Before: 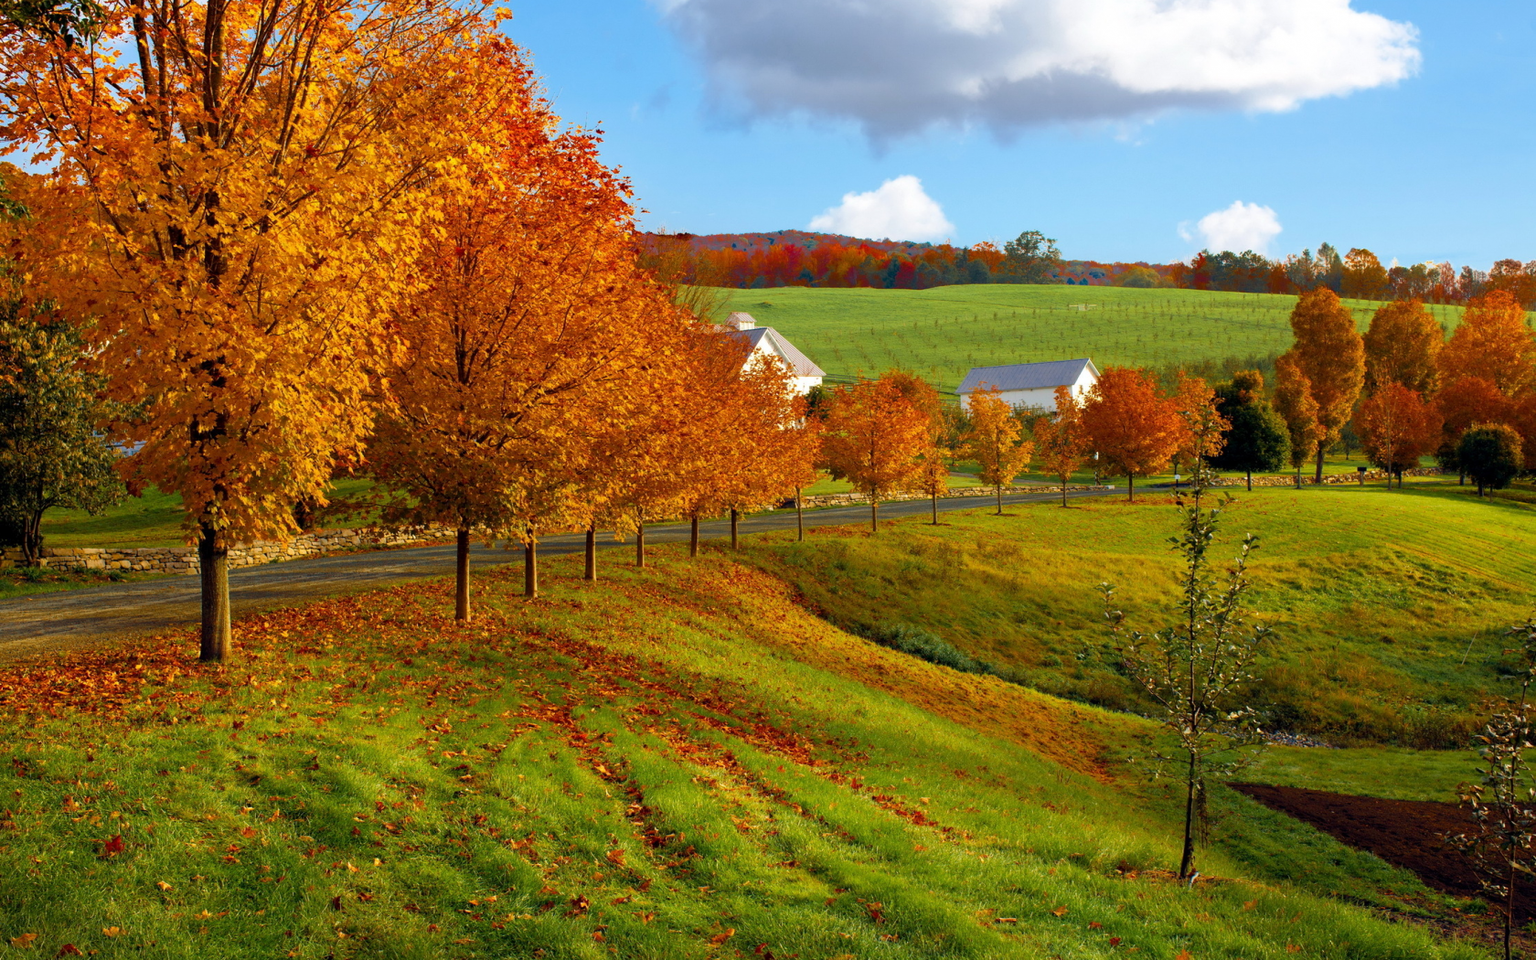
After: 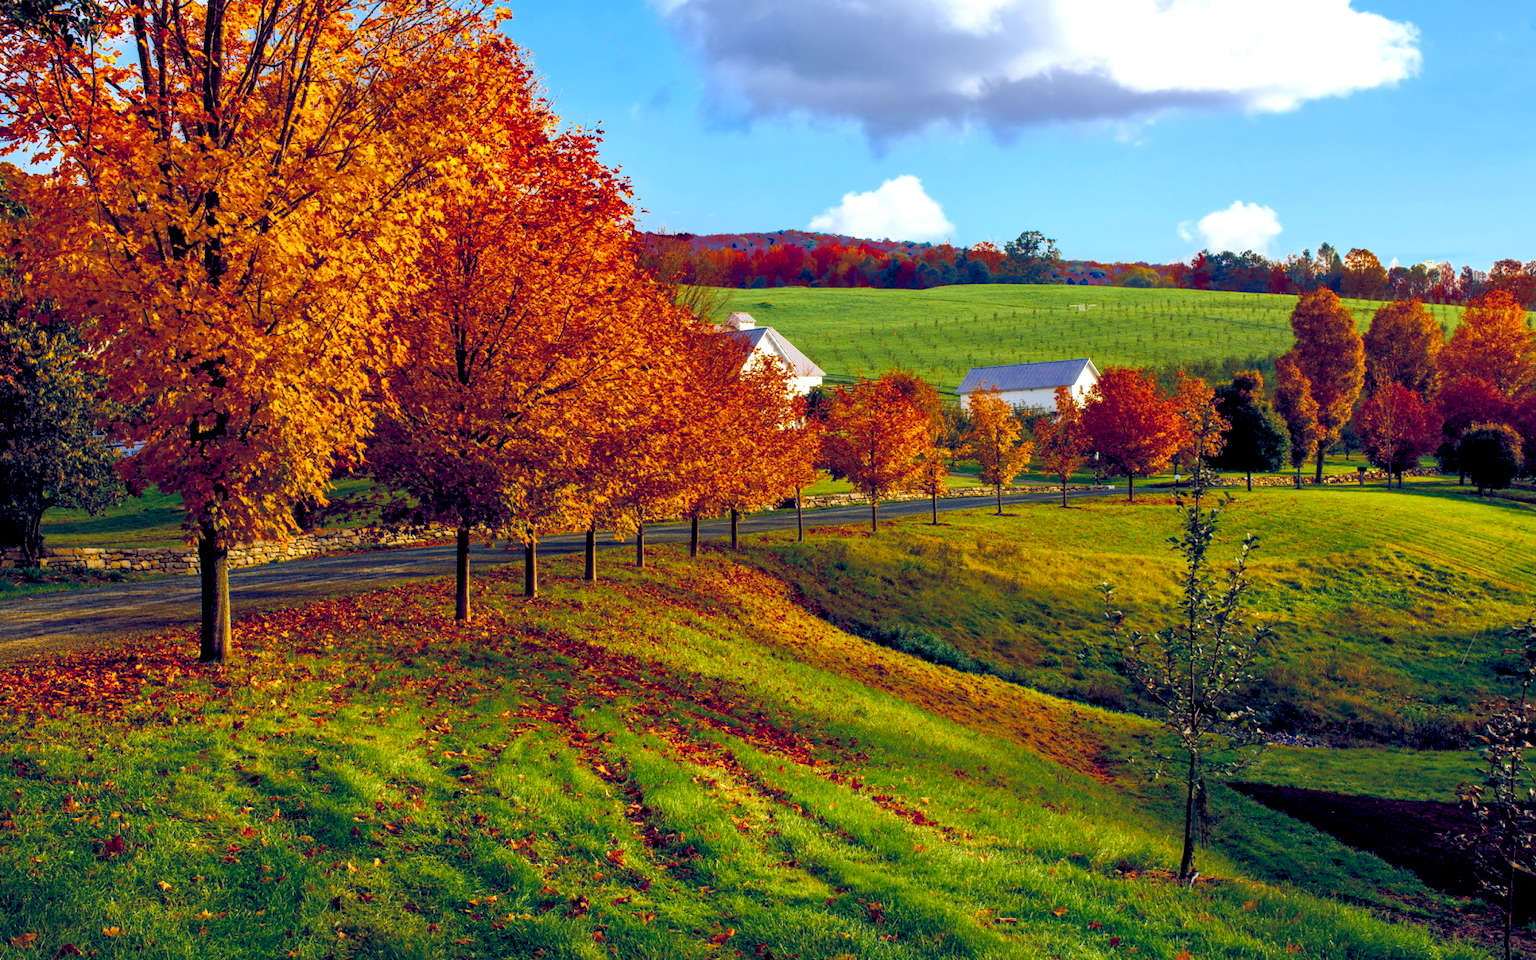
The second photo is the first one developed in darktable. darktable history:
color balance rgb: shadows lift › luminance -41.13%, shadows lift › chroma 14.13%, shadows lift › hue 260°, power › luminance -3.76%, power › chroma 0.56%, power › hue 40.37°, highlights gain › luminance 16.81%, highlights gain › chroma 2.94%, highlights gain › hue 260°, global offset › luminance -0.29%, global offset › chroma 0.31%, global offset › hue 260°, perceptual saturation grading › global saturation 20%, perceptual saturation grading › highlights -13.92%, perceptual saturation grading › shadows 50%
local contrast: on, module defaults
